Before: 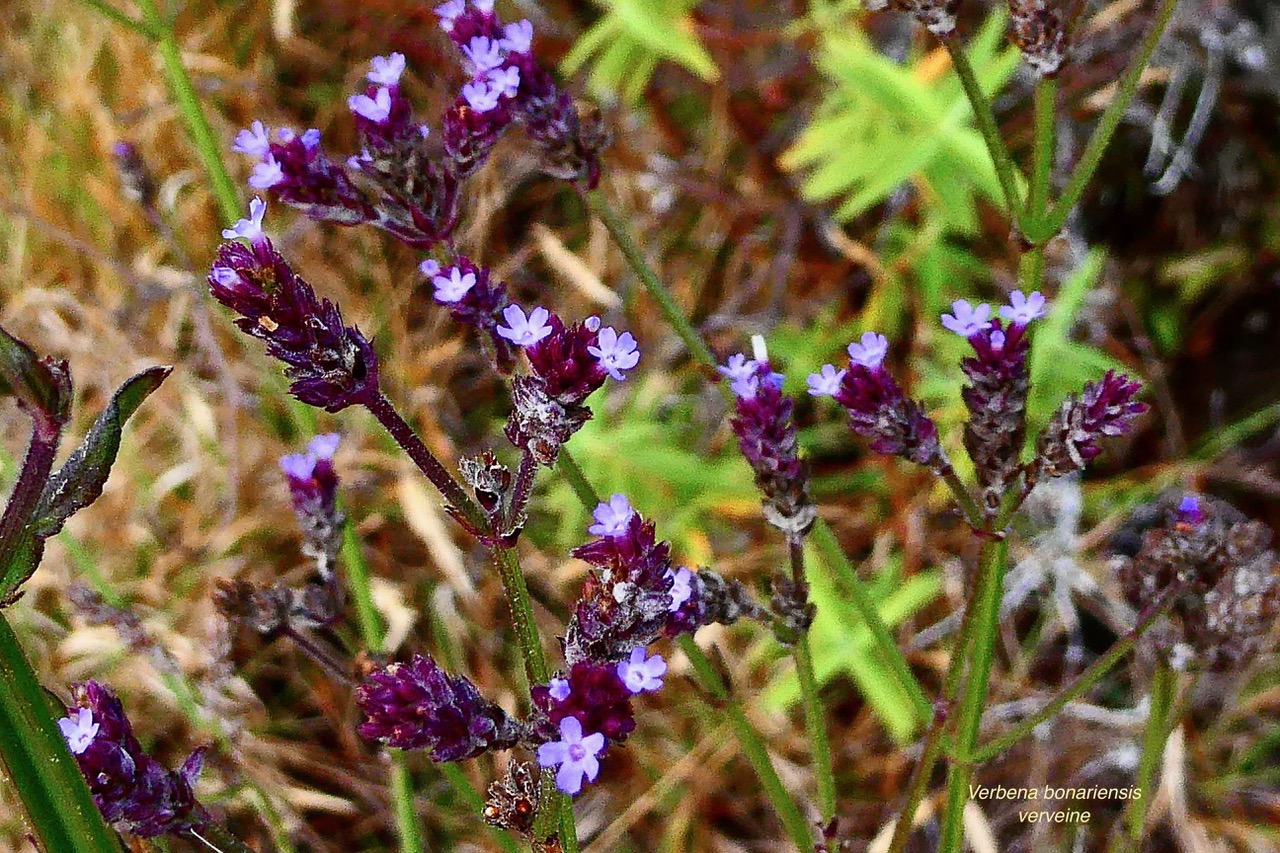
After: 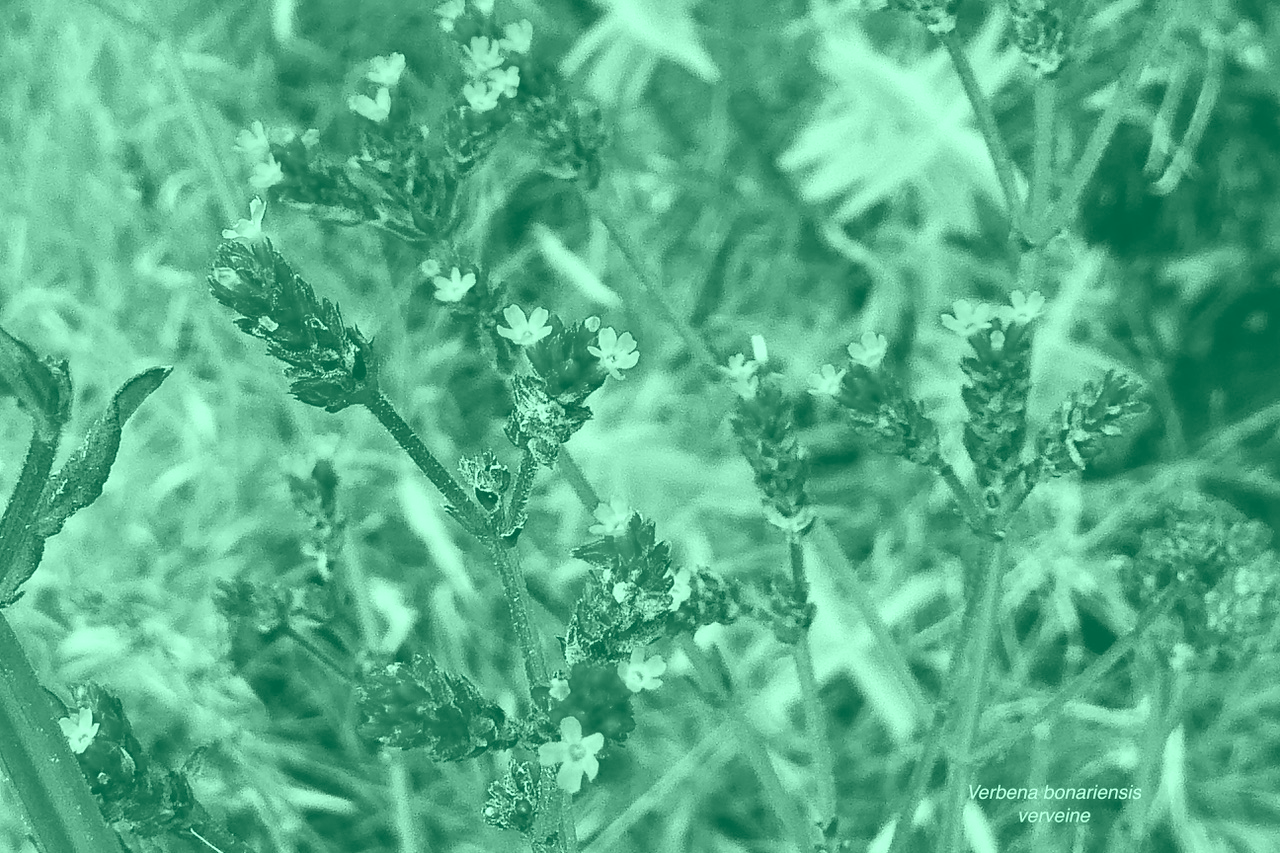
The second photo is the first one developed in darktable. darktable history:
color balance: input saturation 100.43%, contrast fulcrum 14.22%, output saturation 70.41%
rgb levels: mode RGB, independent channels, levels [[0, 0.474, 1], [0, 0.5, 1], [0, 0.5, 1]]
exposure: exposure 0.556 EV
tone equalizer: -7 EV 0.13 EV, smoothing diameter 25%, edges refinement/feathering 10, preserve details guided filter
base curve: curves: ch0 [(0, 0) (0.472, 0.508) (1, 1)]
color correction: highlights a* 15, highlights b* 31.55
colorize: hue 147.6°, saturation 65%, lightness 21.64%
